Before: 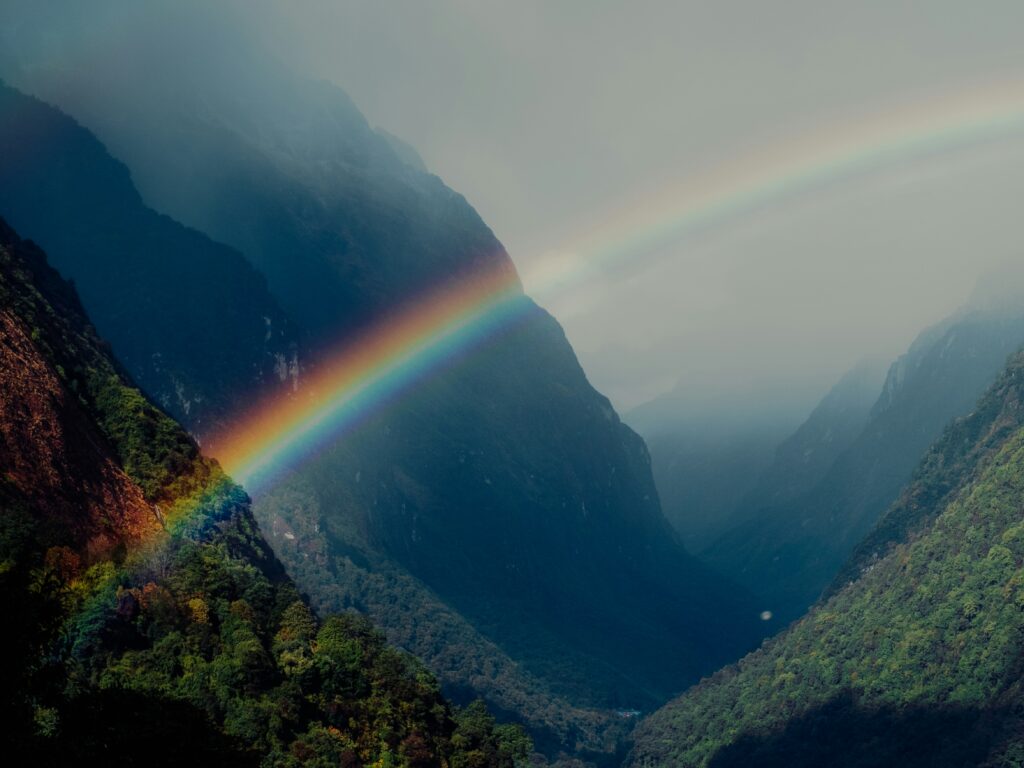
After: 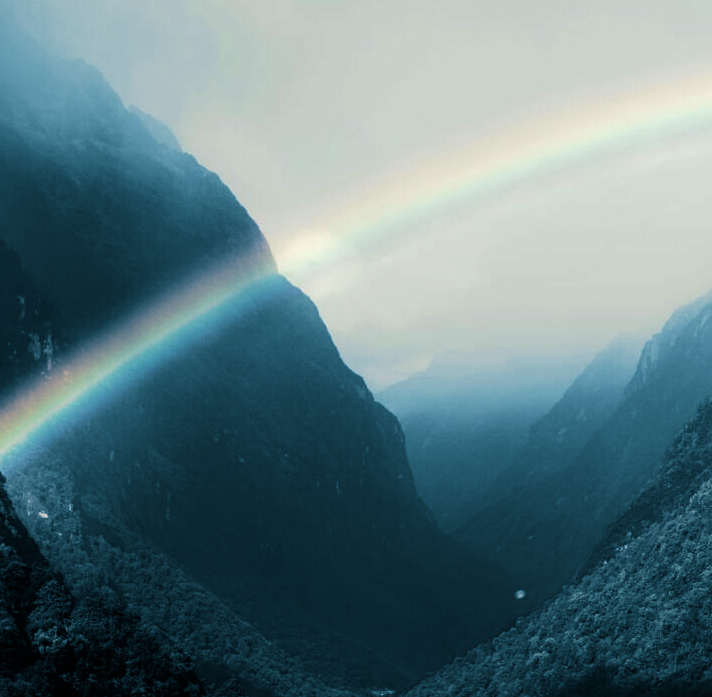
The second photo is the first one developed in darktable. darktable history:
crop and rotate: left 24.034%, top 2.838%, right 6.406%, bottom 6.299%
split-toning: shadows › hue 212.4°, balance -70
tone equalizer: -8 EV -1.08 EV, -7 EV -1.01 EV, -6 EV -0.867 EV, -5 EV -0.578 EV, -3 EV 0.578 EV, -2 EV 0.867 EV, -1 EV 1.01 EV, +0 EV 1.08 EV, edges refinement/feathering 500, mask exposure compensation -1.57 EV, preserve details no
